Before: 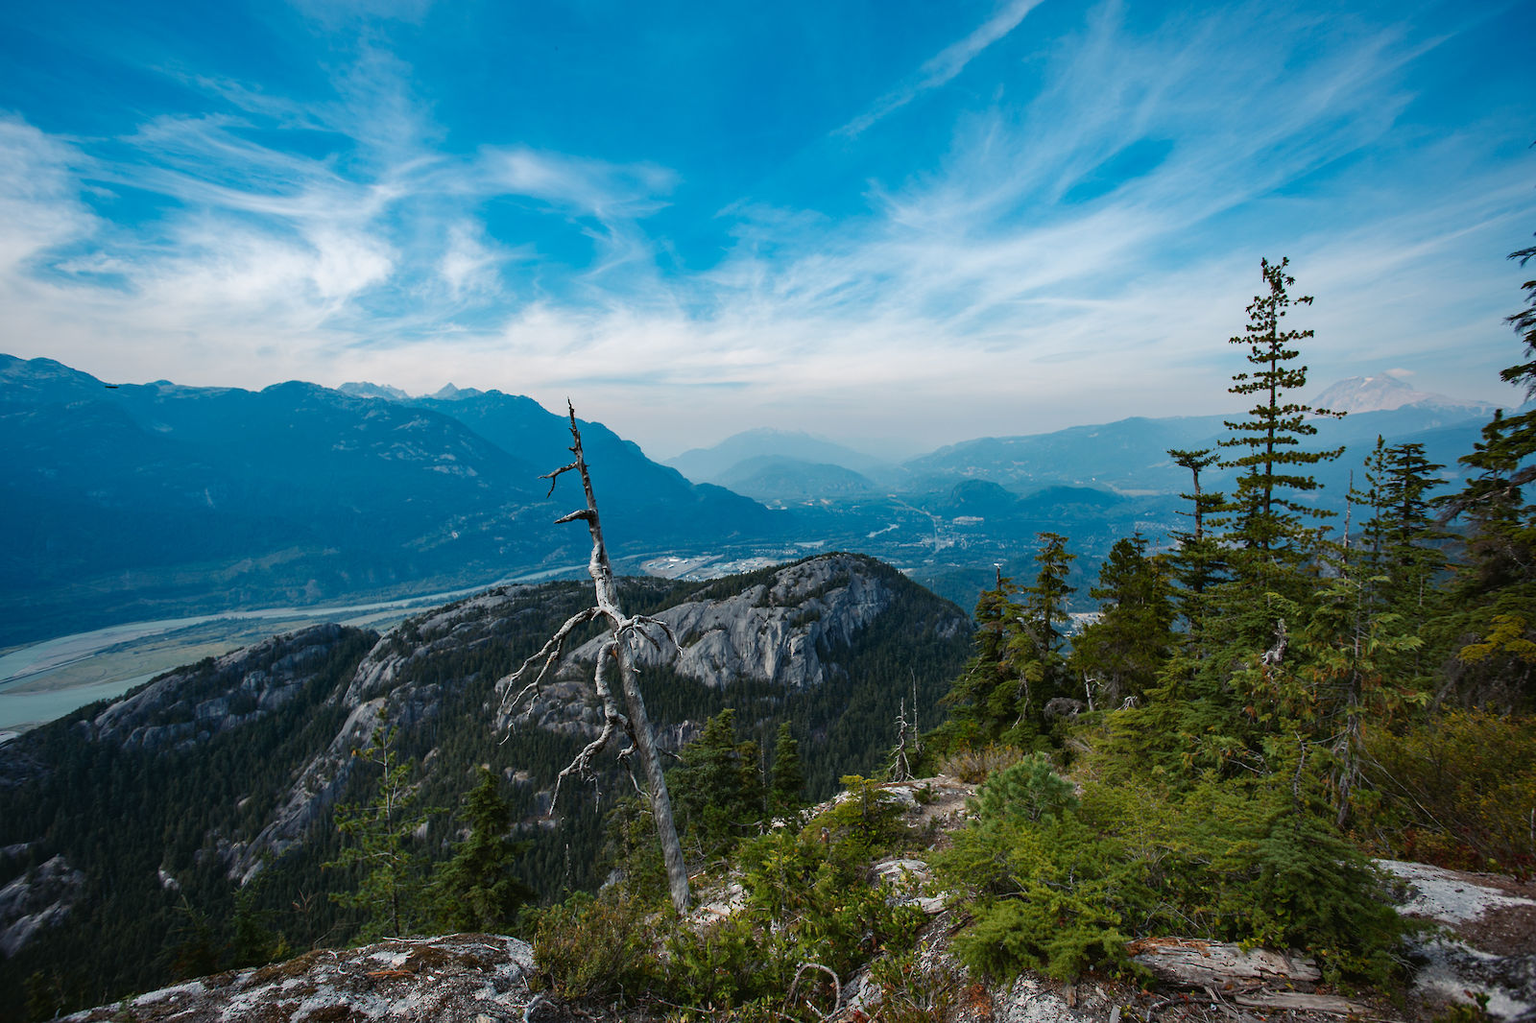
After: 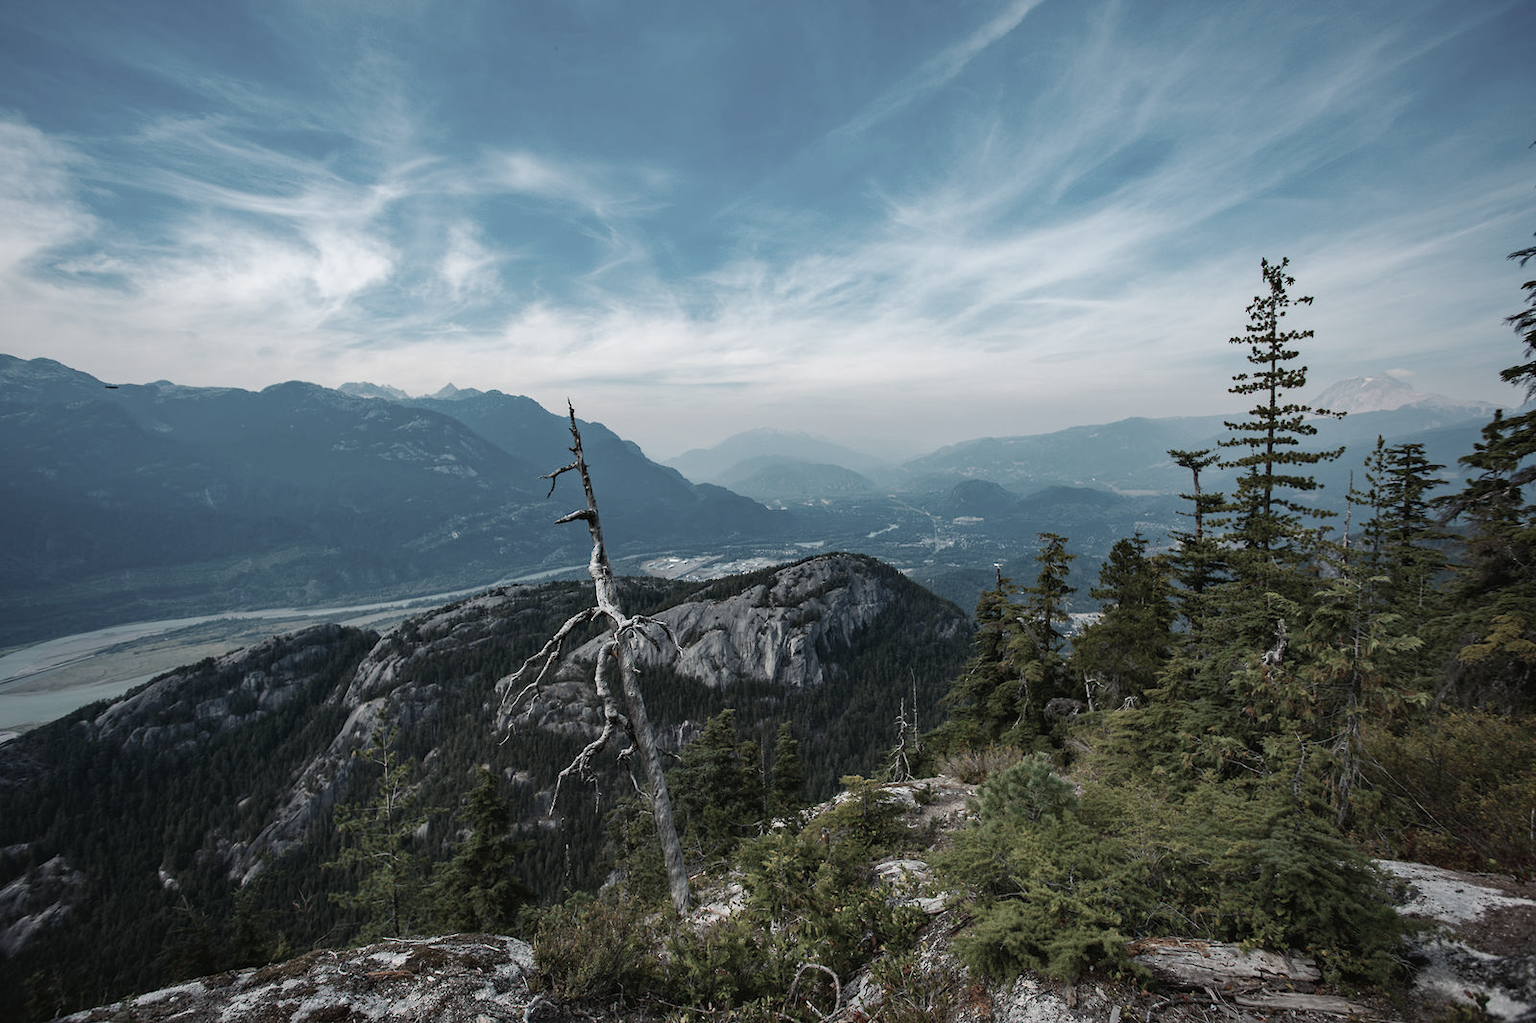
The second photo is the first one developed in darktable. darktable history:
color correction: highlights b* -0.022, saturation 0.466
tone equalizer: edges refinement/feathering 500, mask exposure compensation -1.57 EV, preserve details no
